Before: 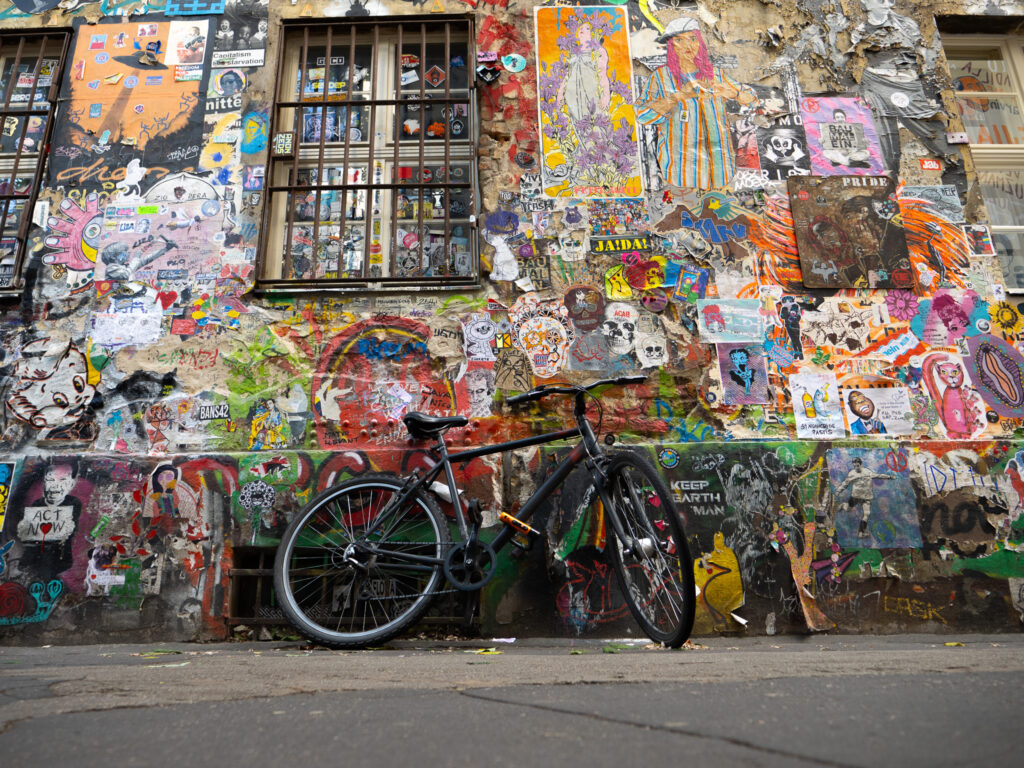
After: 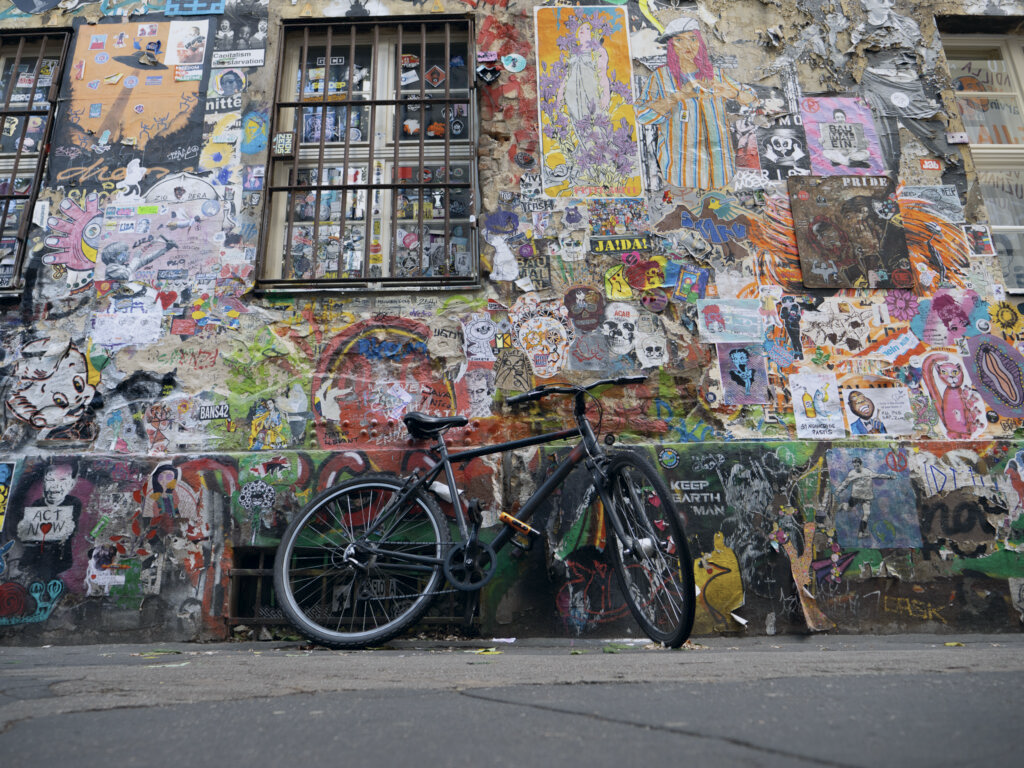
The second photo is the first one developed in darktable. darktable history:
color balance: contrast -15%
white balance: red 0.924, blue 1.095
color correction: highlights a* 2.75, highlights b* 5, shadows a* -2.04, shadows b* -4.84, saturation 0.8
